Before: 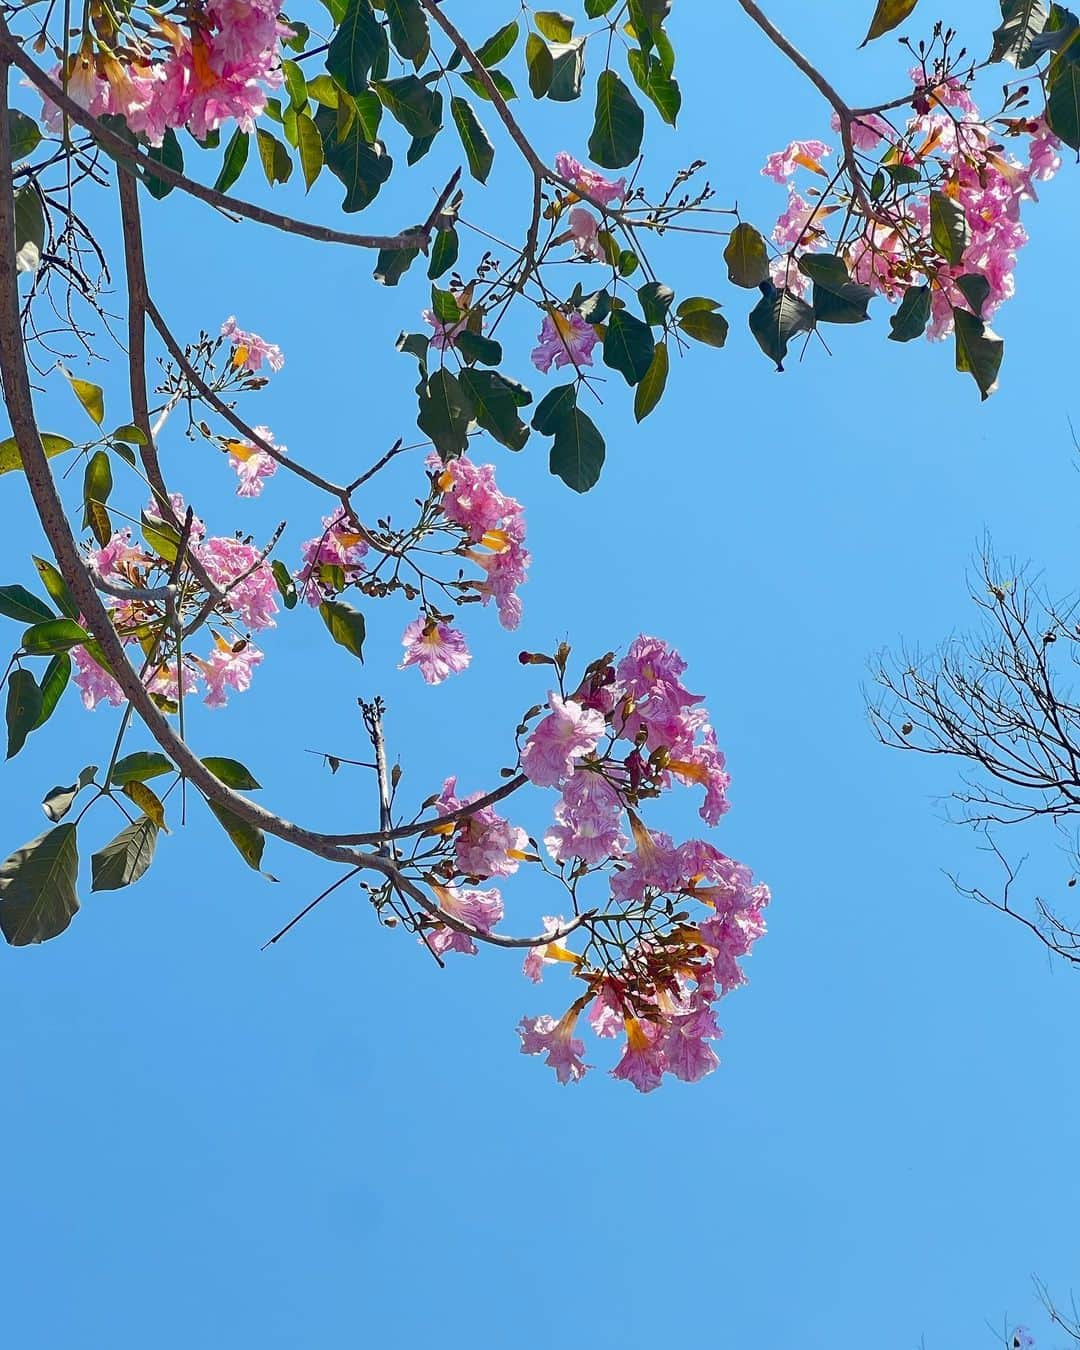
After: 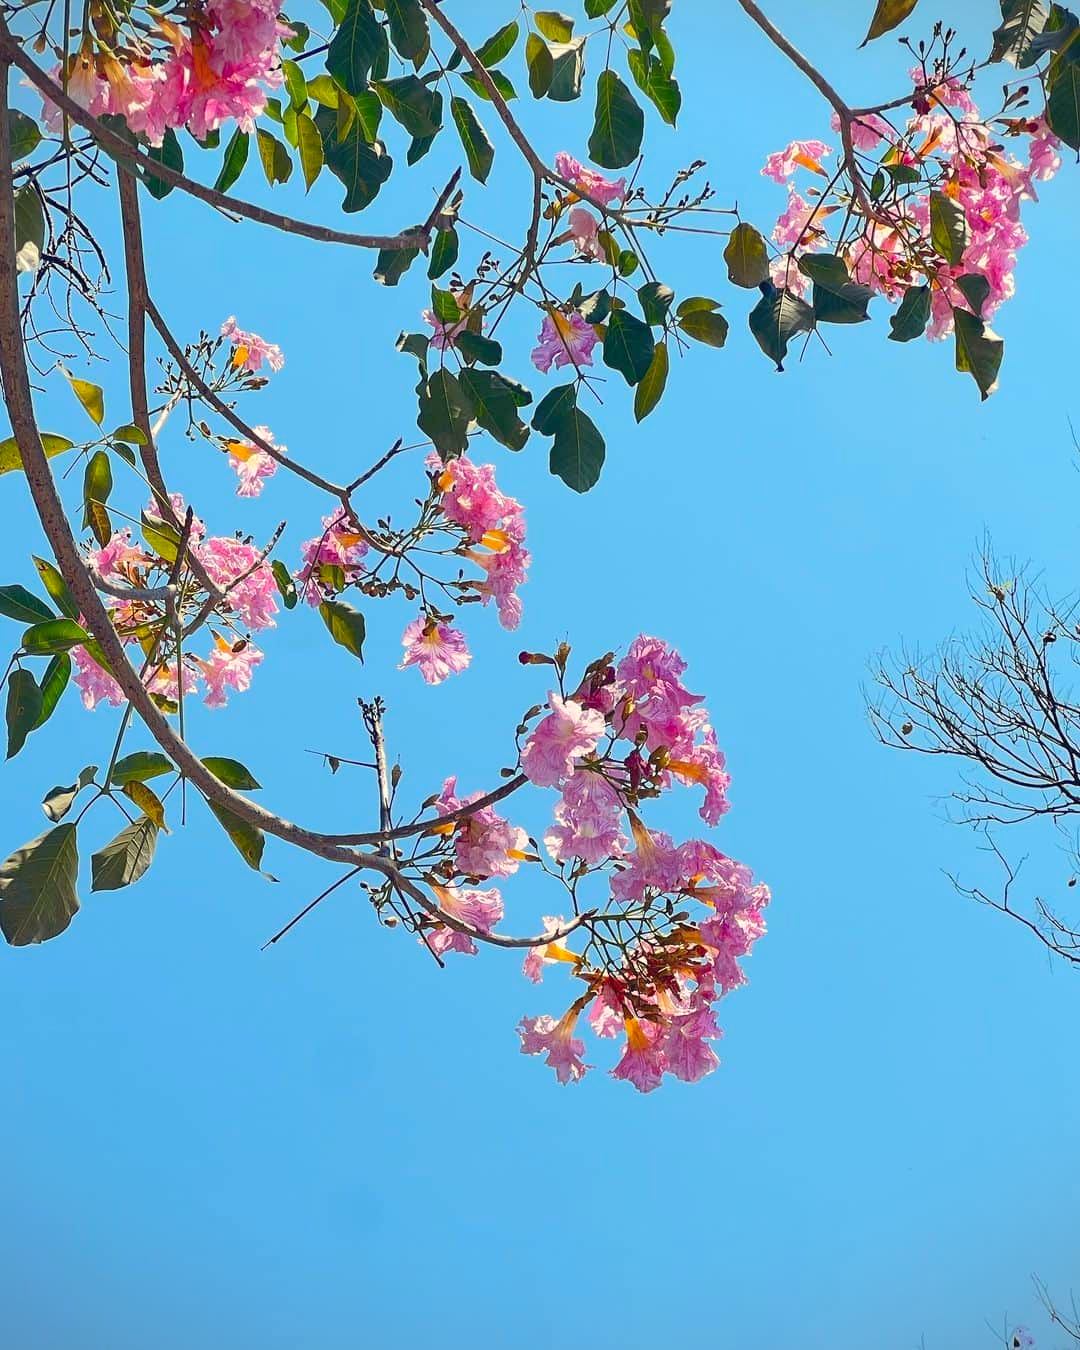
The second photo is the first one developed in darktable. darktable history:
white balance: red 1.045, blue 0.932
vignetting: fall-off start 100%, fall-off radius 71%, brightness -0.434, saturation -0.2, width/height ratio 1.178, dithering 8-bit output, unbound false
contrast brightness saturation: contrast 0.07, brightness 0.08, saturation 0.18
